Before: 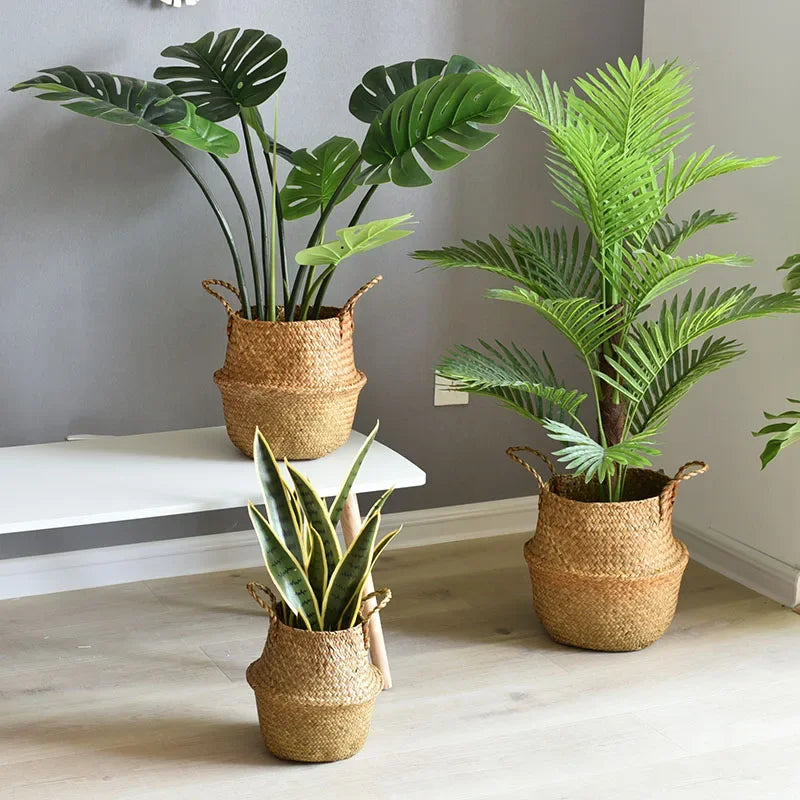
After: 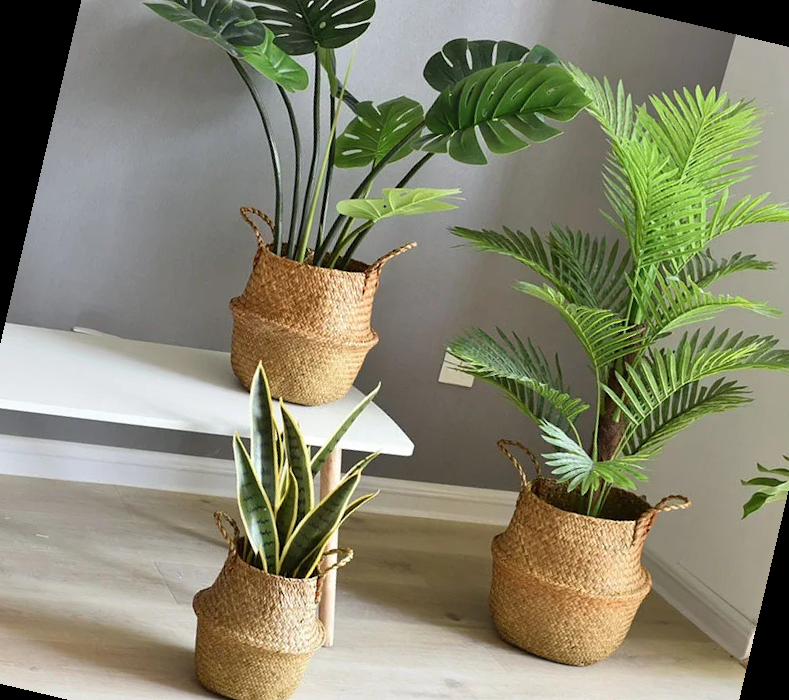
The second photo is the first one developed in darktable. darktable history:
rotate and perspective: rotation 13.27°, automatic cropping off
crop: left 7.856%, top 11.836%, right 10.12%, bottom 15.387%
